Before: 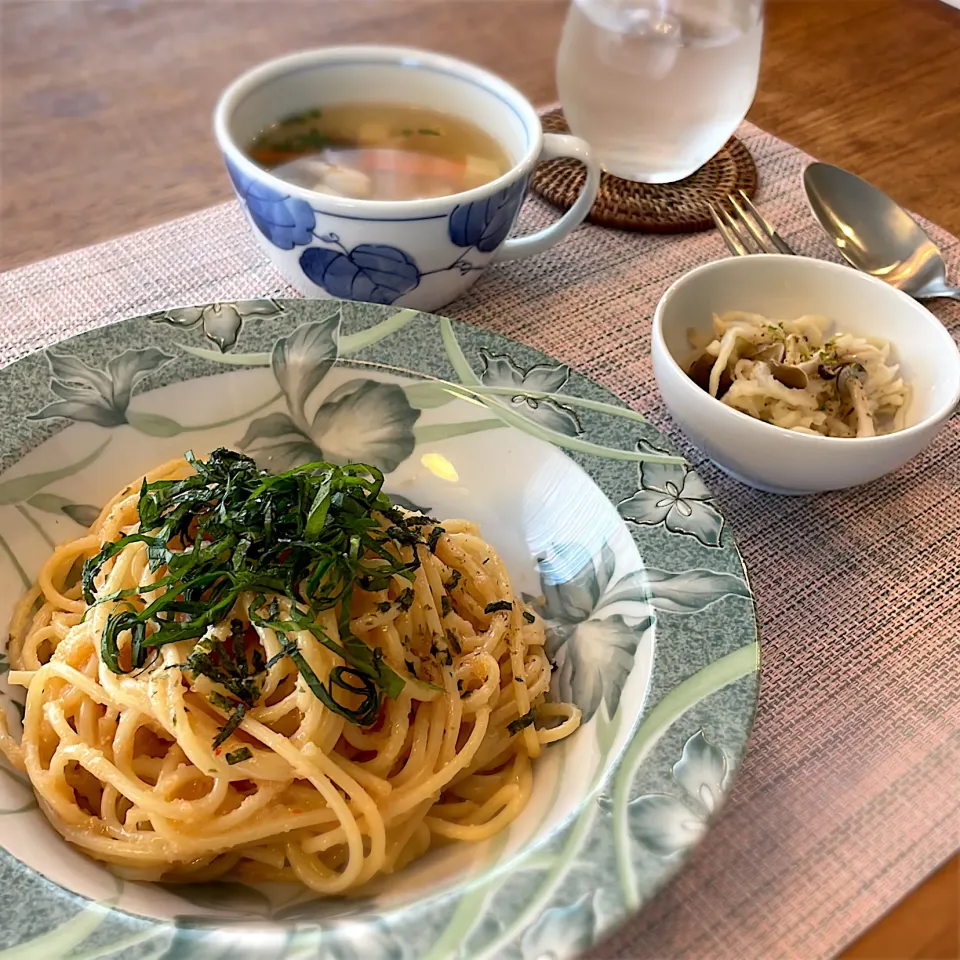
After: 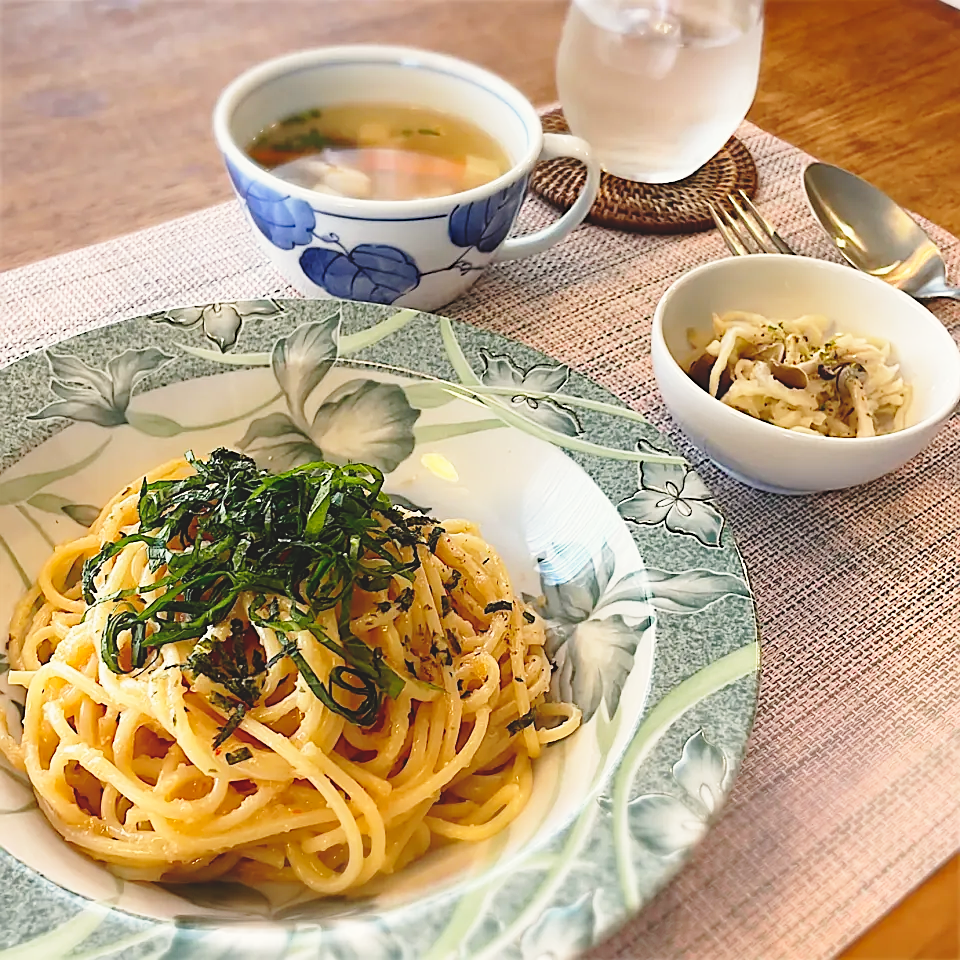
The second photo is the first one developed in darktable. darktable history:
base curve: curves: ch0 [(0, 0) (0.028, 0.03) (0.121, 0.232) (0.46, 0.748) (0.859, 0.968) (1, 1)], preserve colors none
color correction: highlights b* 3
exposure: black level correction -0.014, exposure -0.193 EV, compensate highlight preservation false
sharpen: on, module defaults
contrast equalizer: octaves 7, y [[0.6 ×6], [0.55 ×6], [0 ×6], [0 ×6], [0 ×6]], mix -0.2
haze removal: compatibility mode true, adaptive false
